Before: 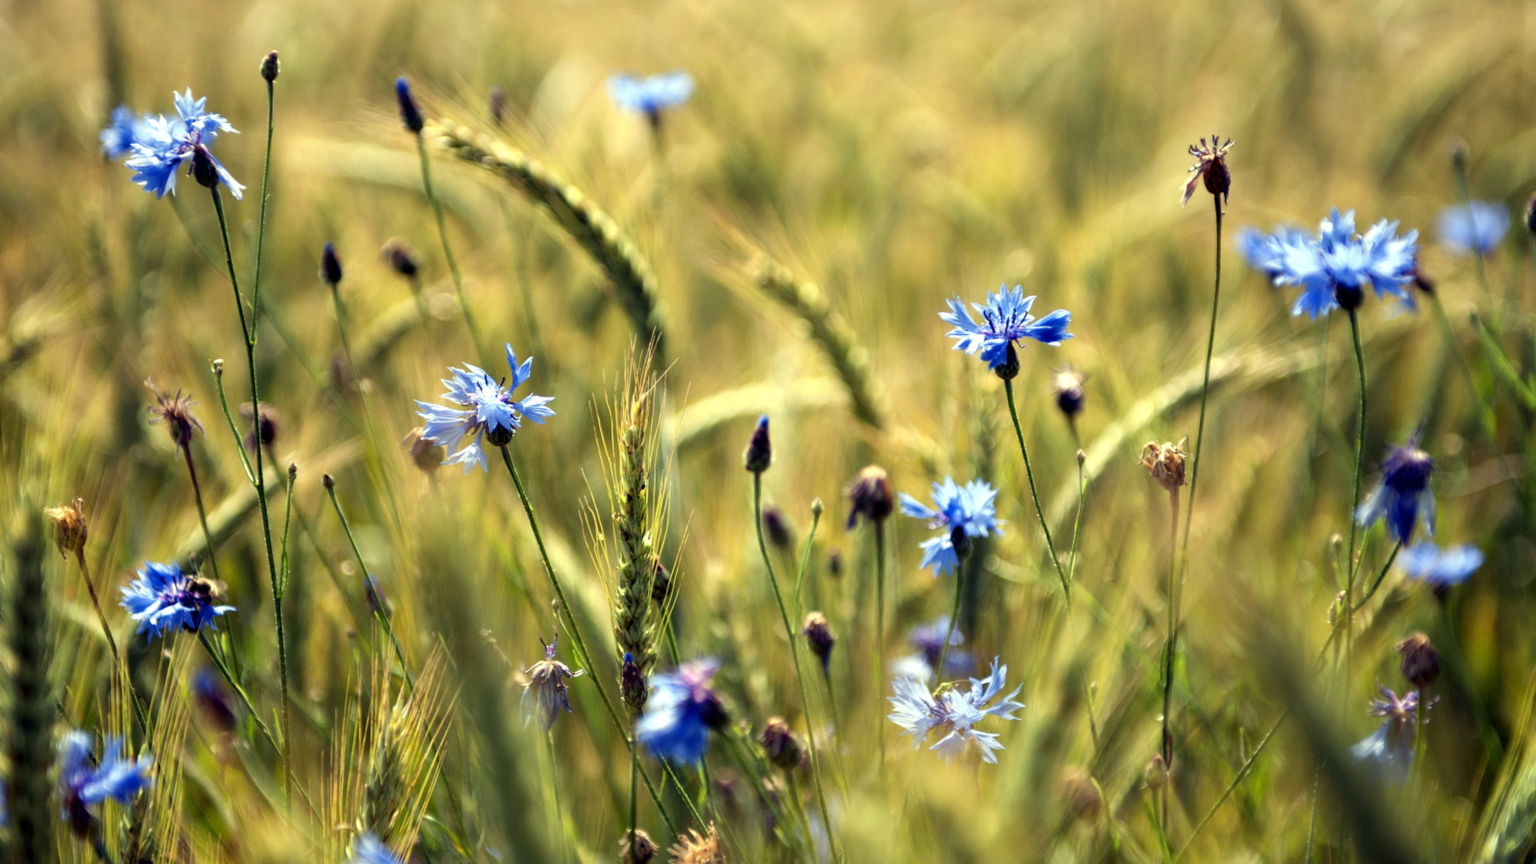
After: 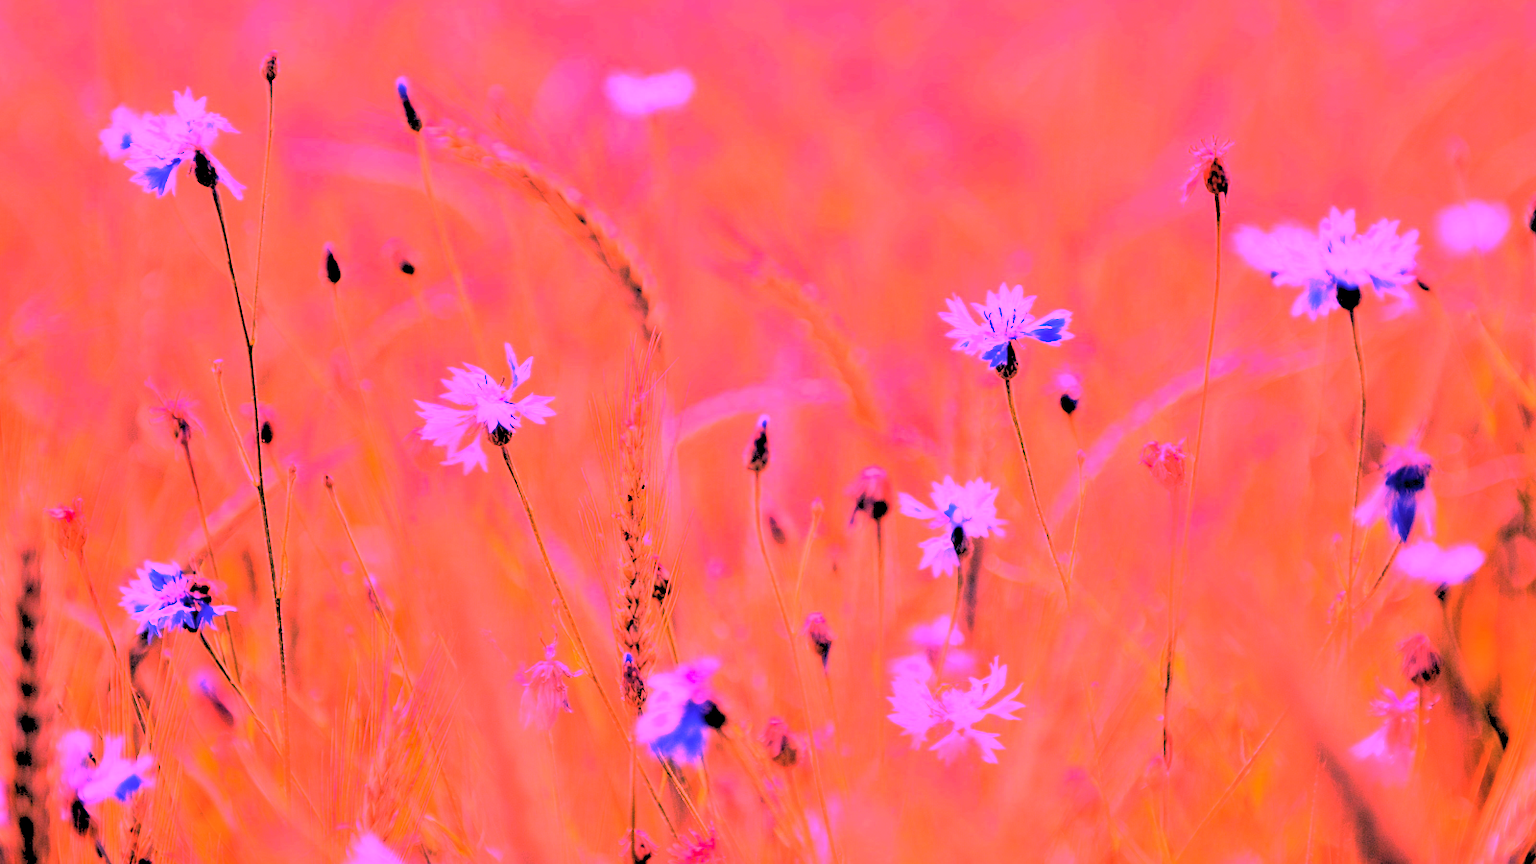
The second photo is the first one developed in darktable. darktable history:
contrast brightness saturation: brightness 0.13
rgb levels: preserve colors sum RGB, levels [[0.038, 0.433, 0.934], [0, 0.5, 1], [0, 0.5, 1]]
white balance: red 4.26, blue 1.802
